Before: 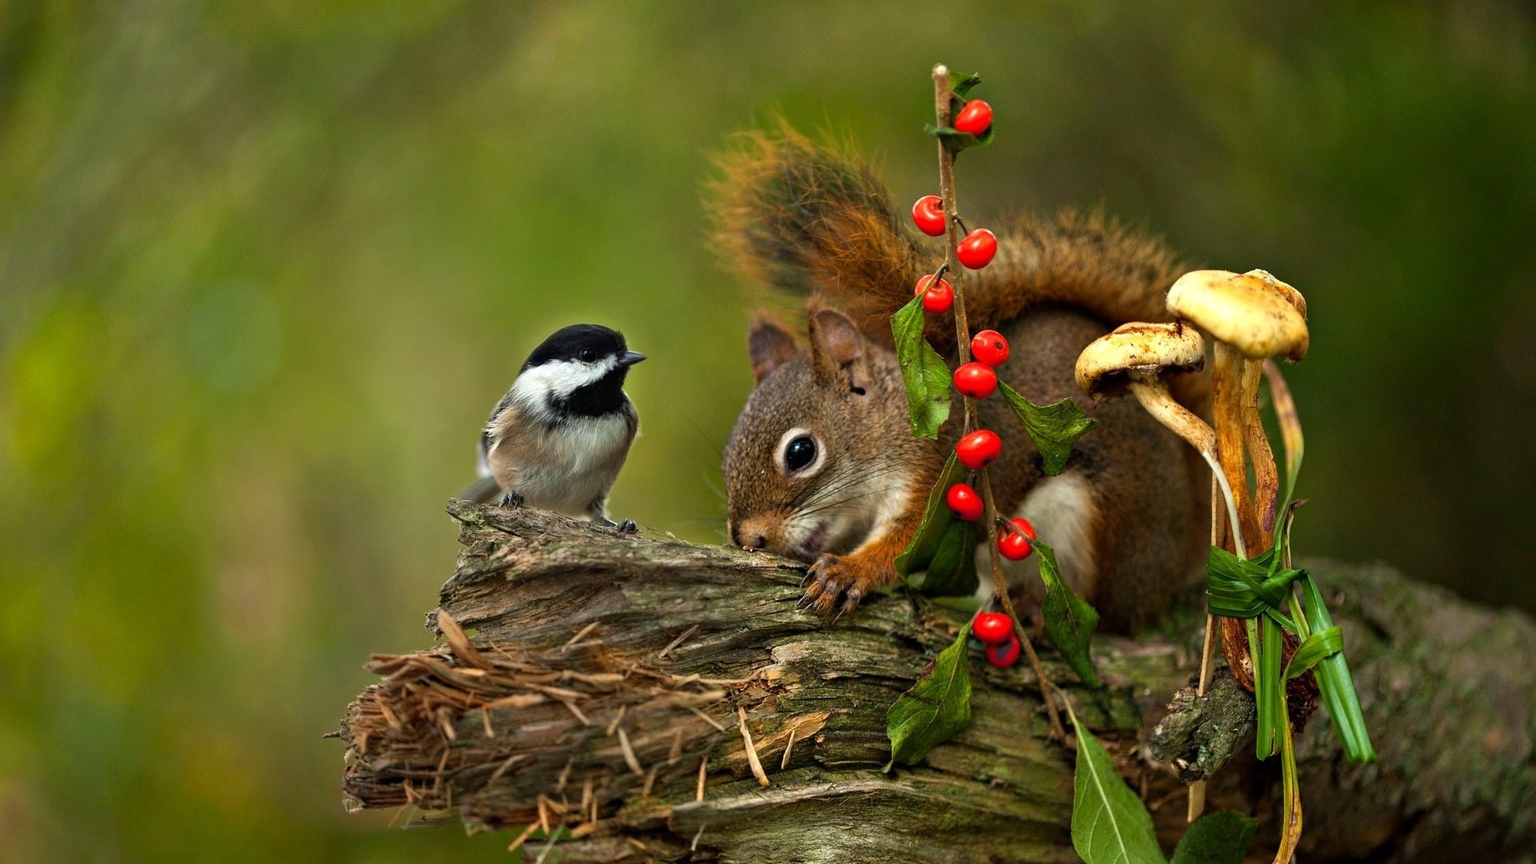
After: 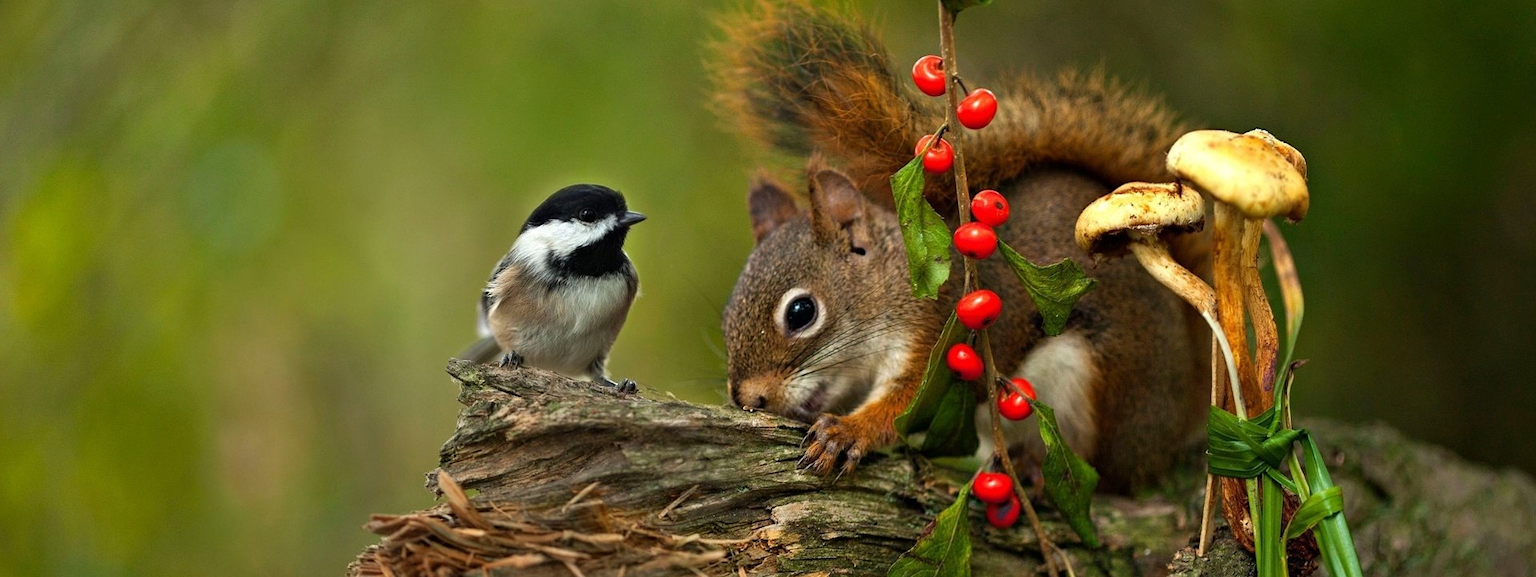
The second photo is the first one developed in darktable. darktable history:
crop: top 16.293%, bottom 16.782%
